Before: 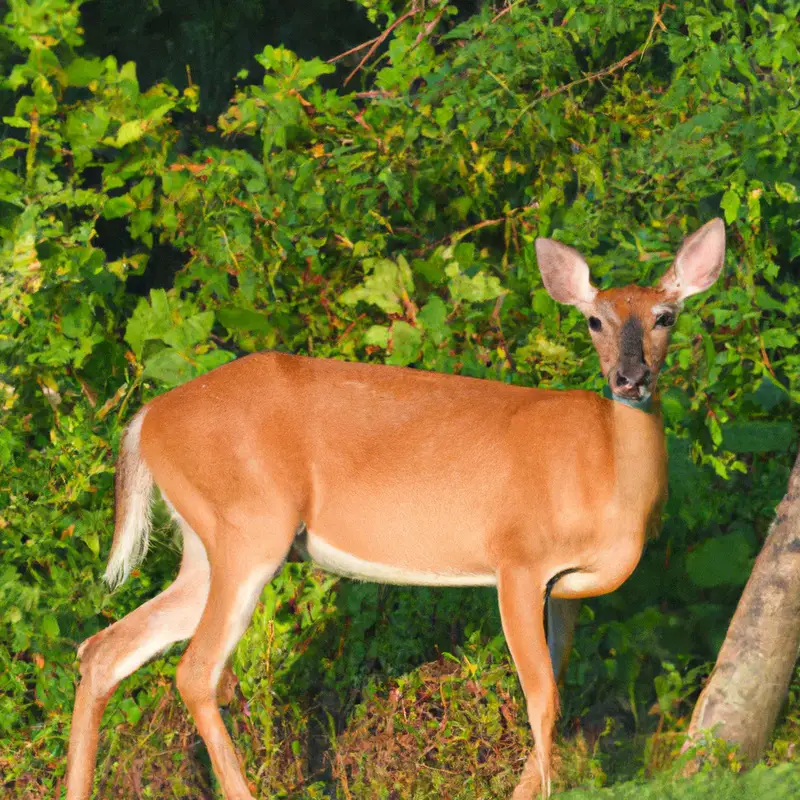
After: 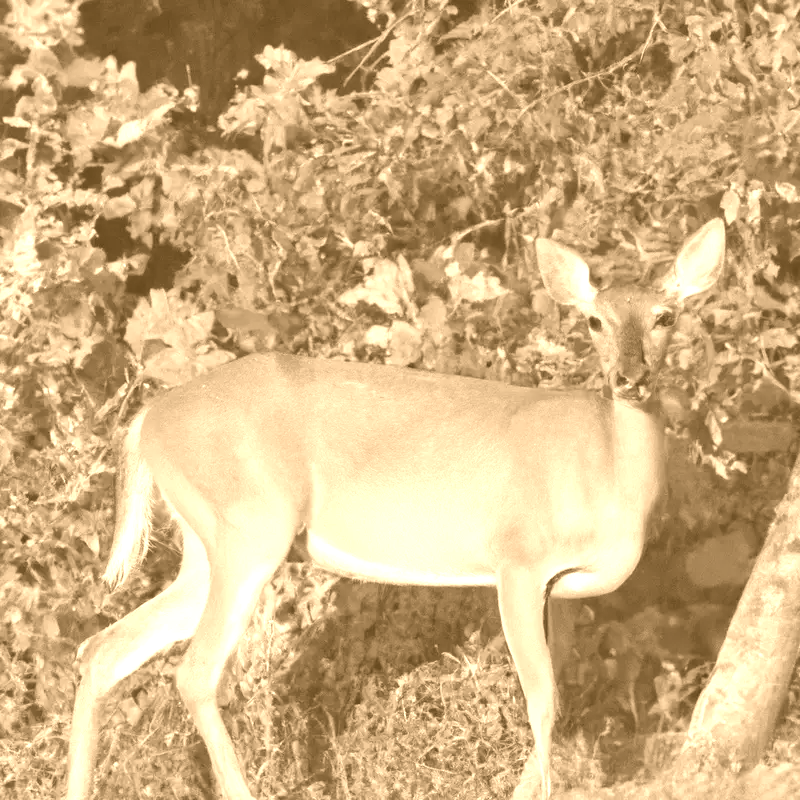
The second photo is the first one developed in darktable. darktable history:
colorize: hue 28.8°, source mix 100%
color correction: highlights a* 3.12, highlights b* -1.55, shadows a* -0.101, shadows b* 2.52, saturation 0.98
